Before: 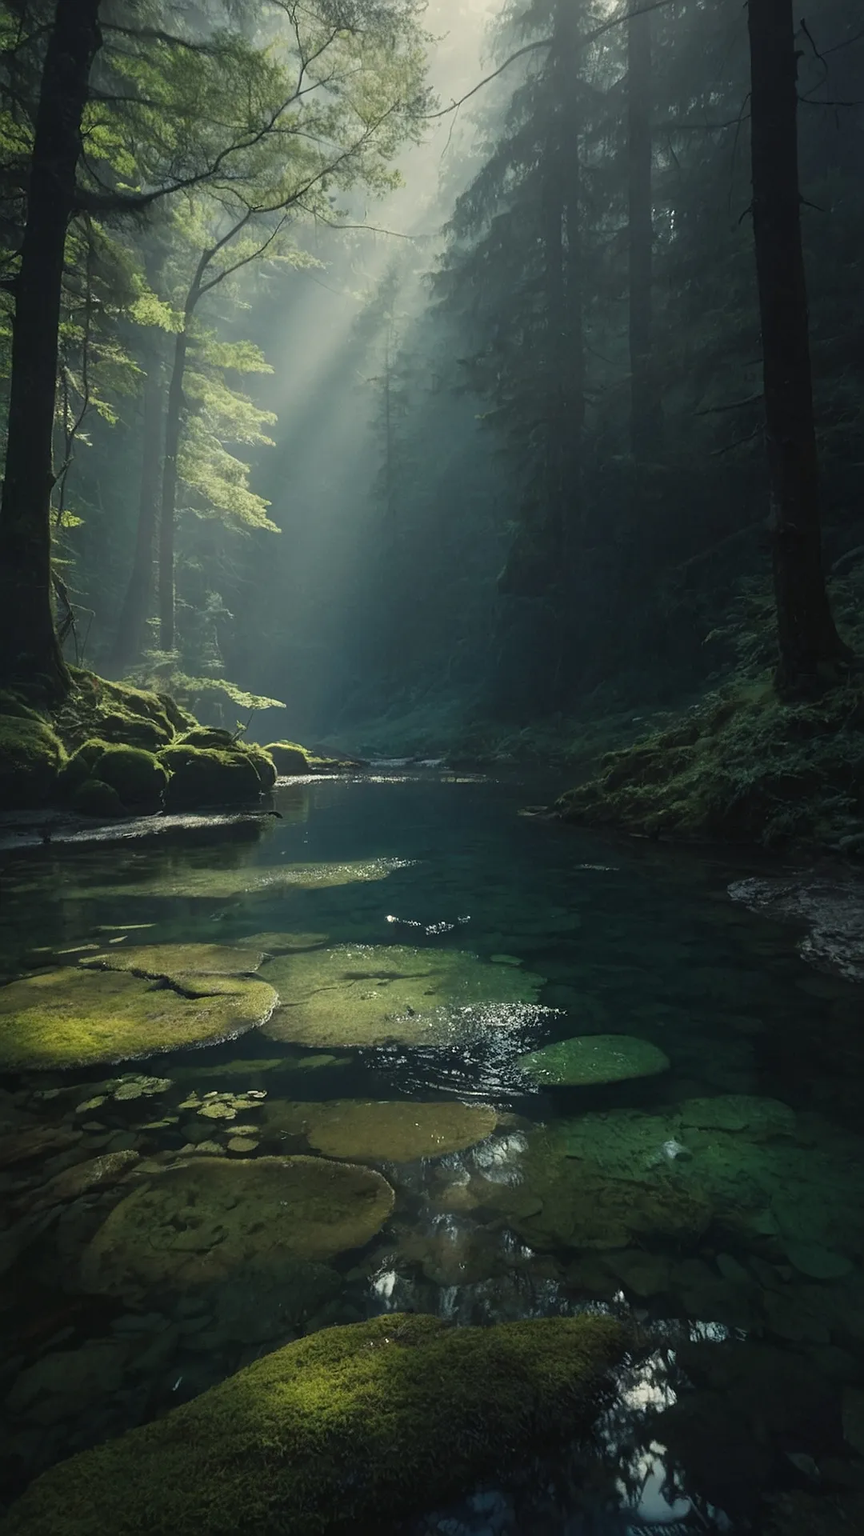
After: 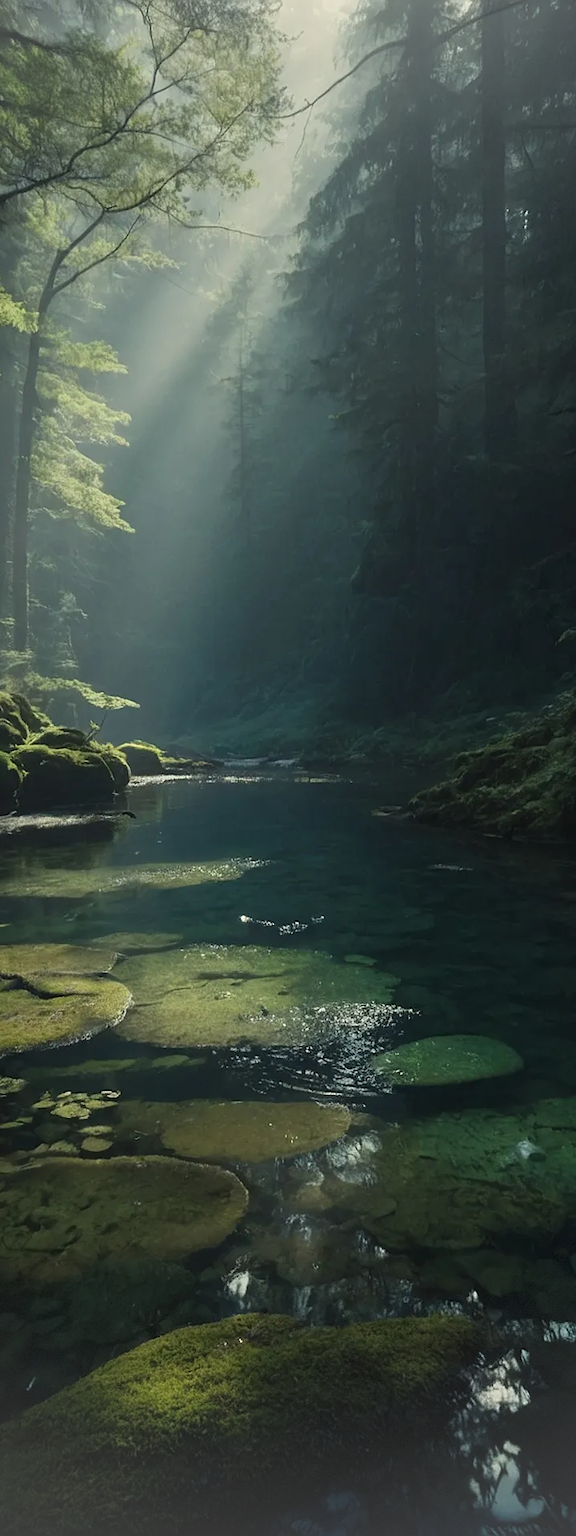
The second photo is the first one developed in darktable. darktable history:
vignetting: fall-off start 71.69%, brightness 0.052, saturation 0.001, dithering 8-bit output
crop: left 17.008%, right 16.303%
